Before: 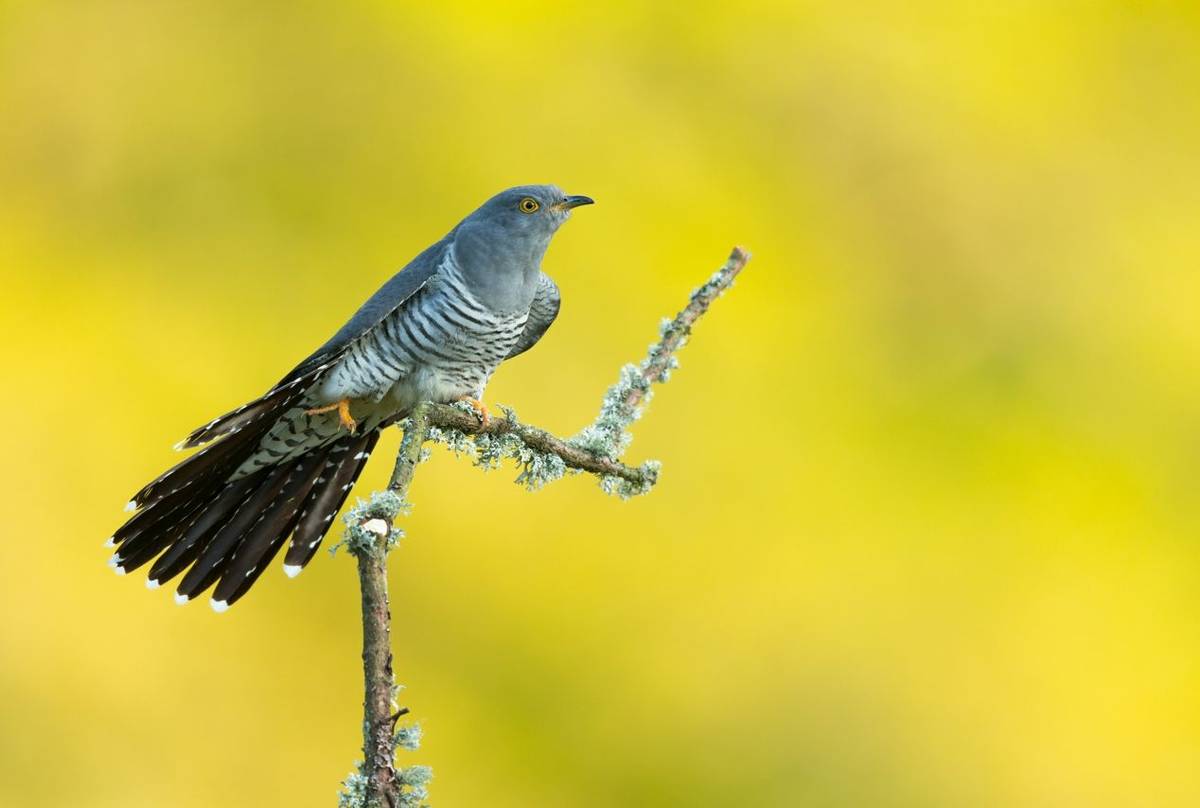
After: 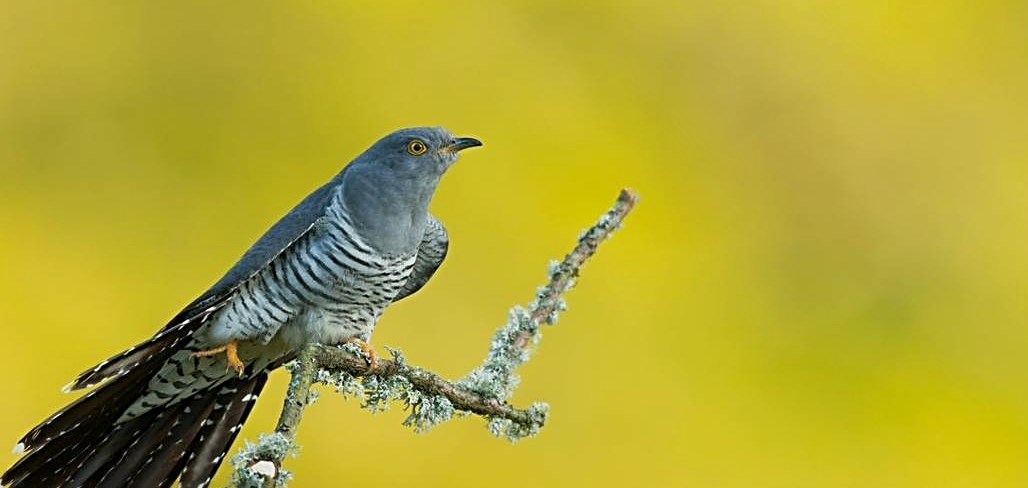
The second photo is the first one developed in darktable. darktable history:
sharpen: radius 2.767
crop and rotate: left 9.345%, top 7.22%, right 4.982%, bottom 32.331%
exposure: exposure -0.36 EV, compensate highlight preservation false
